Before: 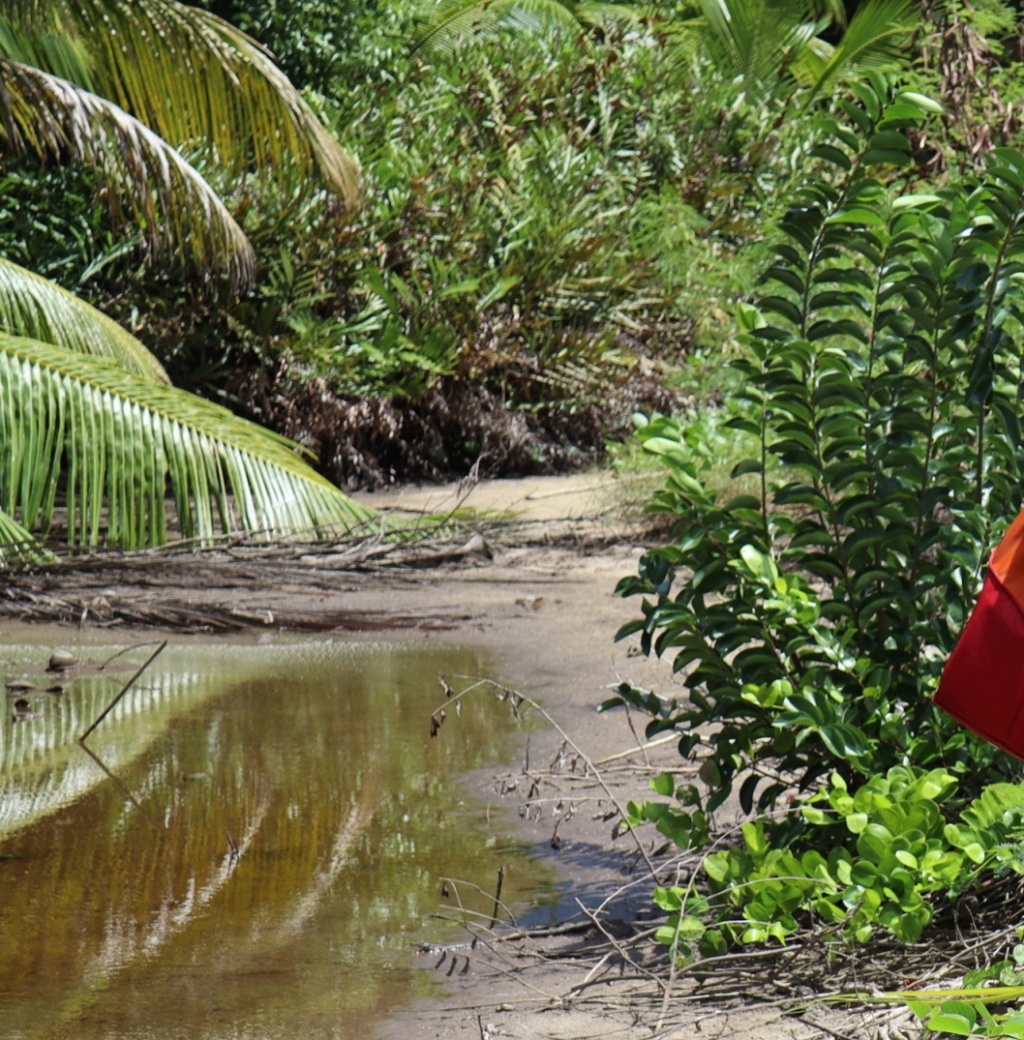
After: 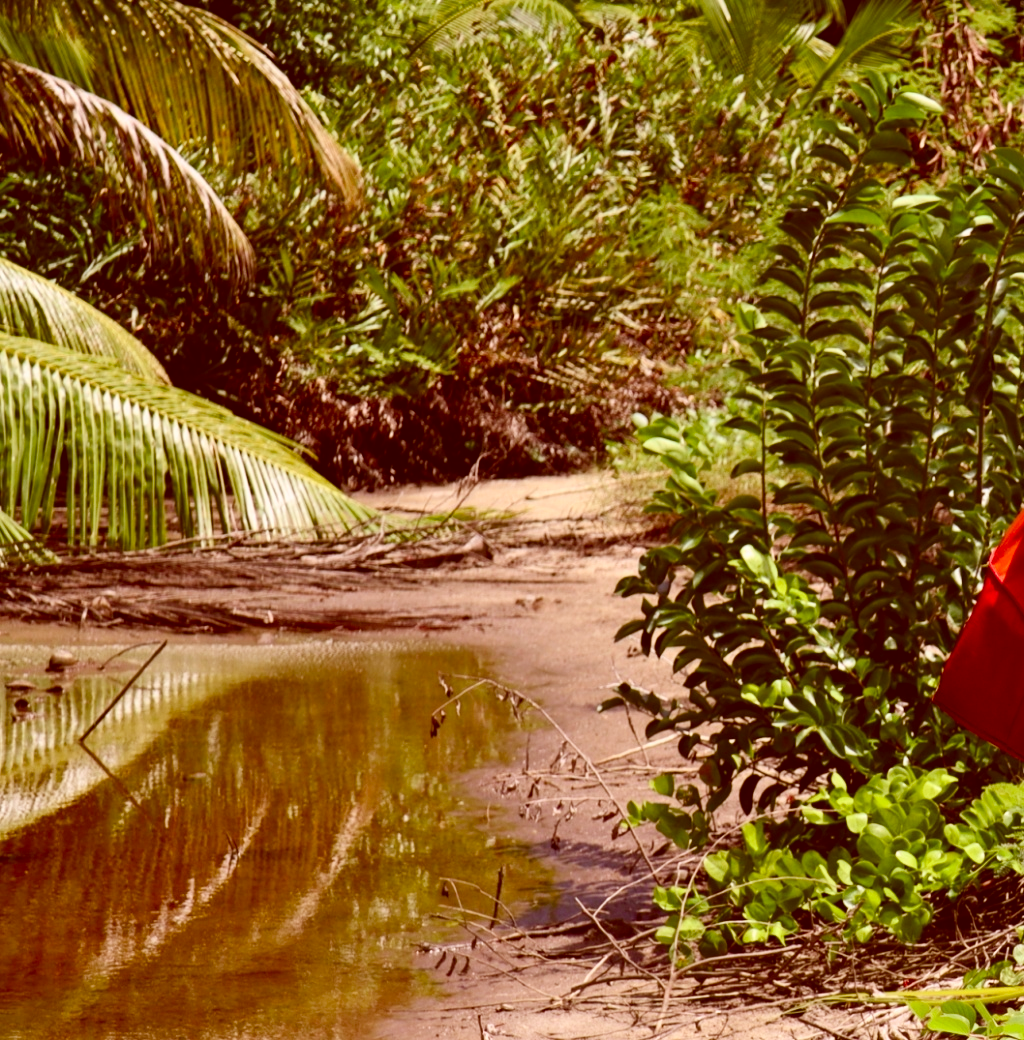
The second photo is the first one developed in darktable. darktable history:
color balance rgb: linear chroma grading › mid-tones 7.304%, perceptual saturation grading › global saturation 20%, perceptual saturation grading › highlights -25.109%, perceptual saturation grading › shadows 24.557%
contrast brightness saturation: contrast 0.166, saturation 0.332
color correction: highlights a* 9.28, highlights b* 8.76, shadows a* 39.28, shadows b* 39.83, saturation 0.786
